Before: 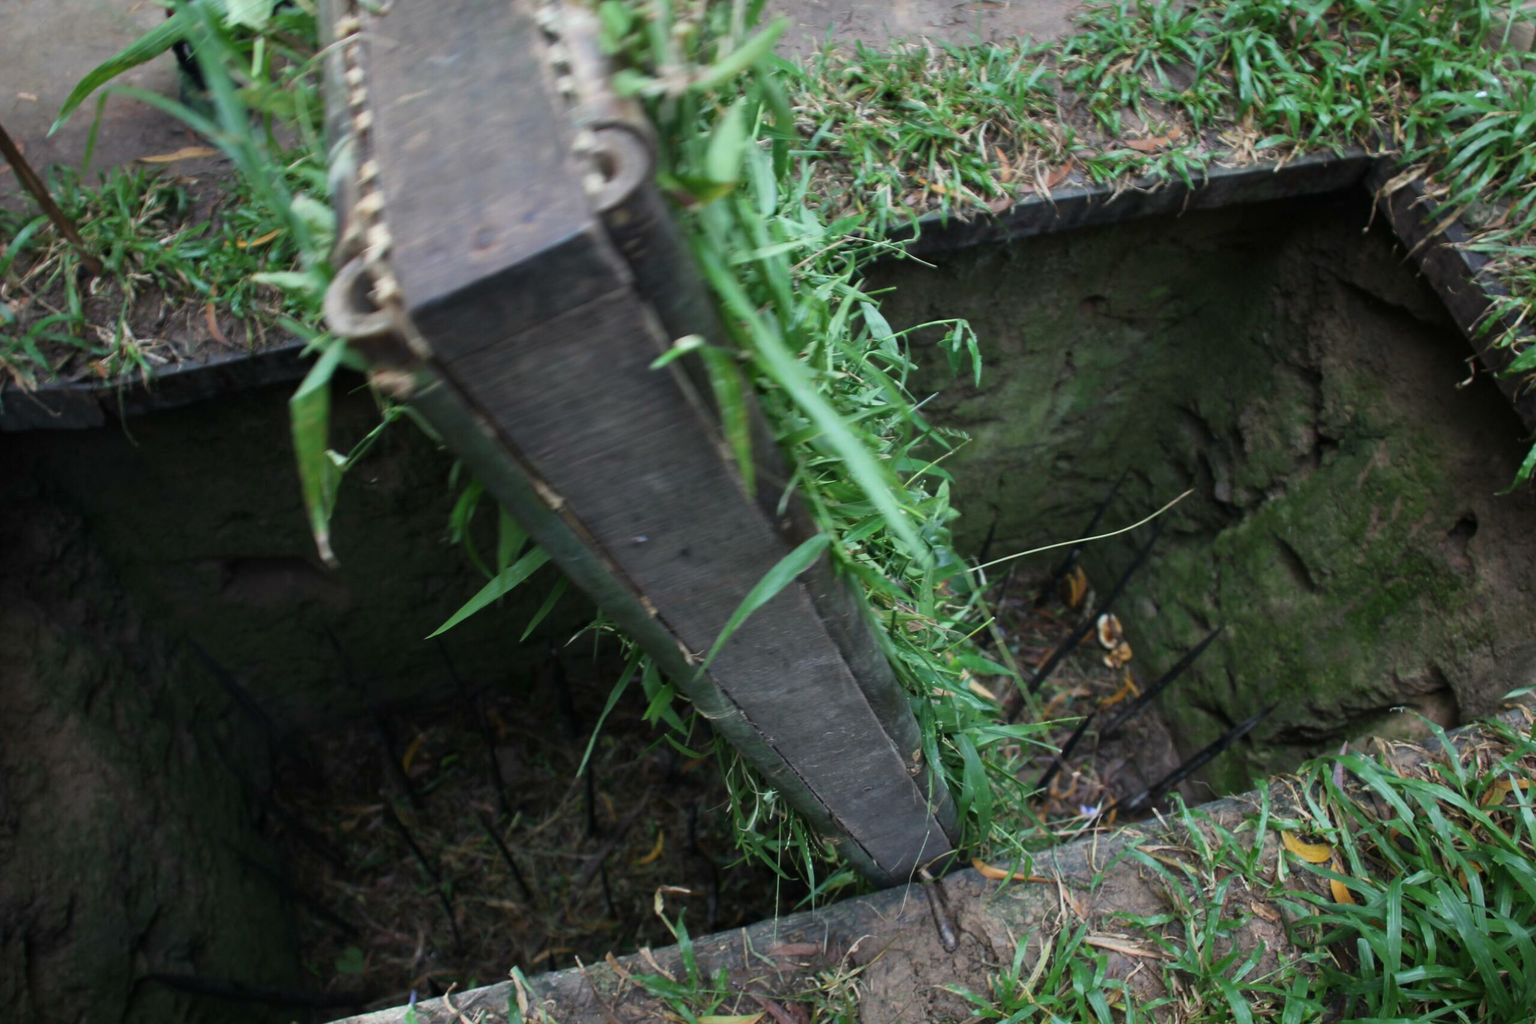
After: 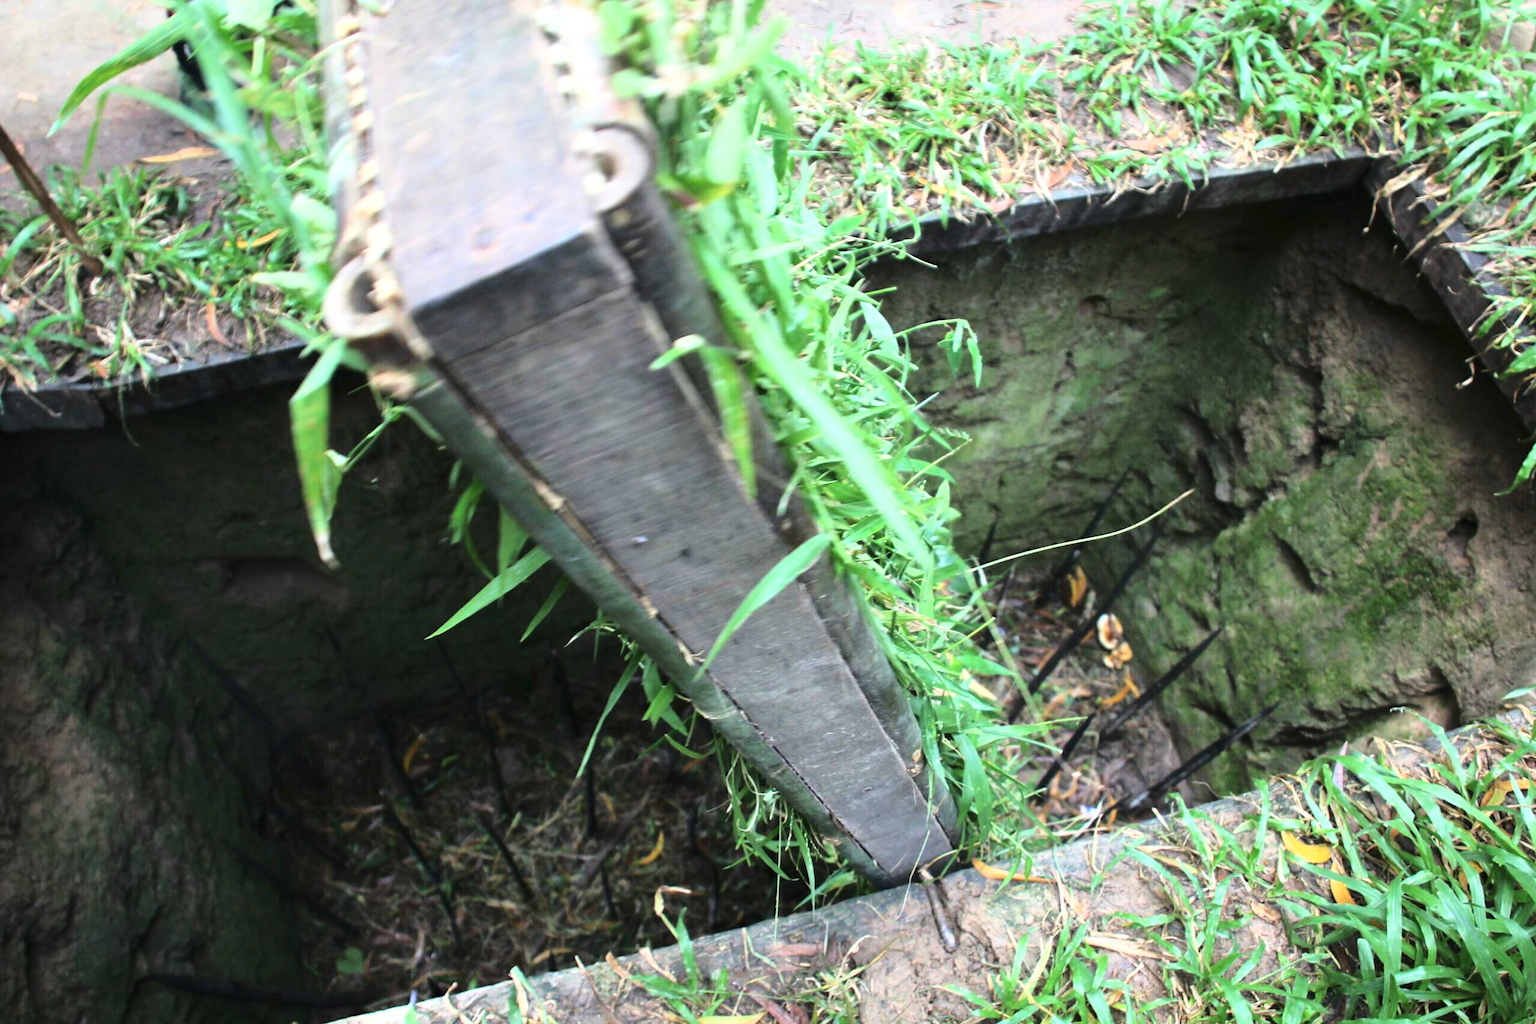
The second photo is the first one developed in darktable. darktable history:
tone equalizer: on, module defaults
base curve: curves: ch0 [(0, 0) (0.028, 0.03) (0.121, 0.232) (0.46, 0.748) (0.859, 0.968) (1, 1)]
exposure: black level correction 0, exposure 0.95 EV, compensate exposure bias true, compensate highlight preservation false
